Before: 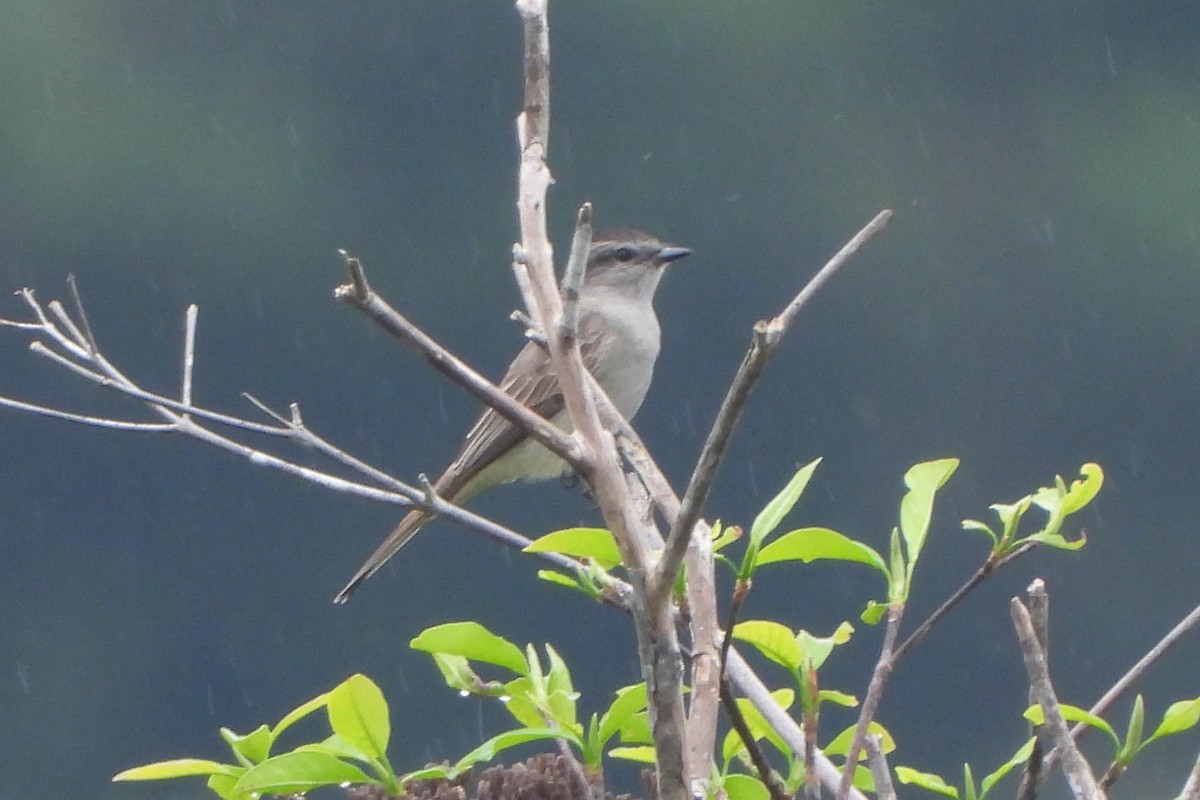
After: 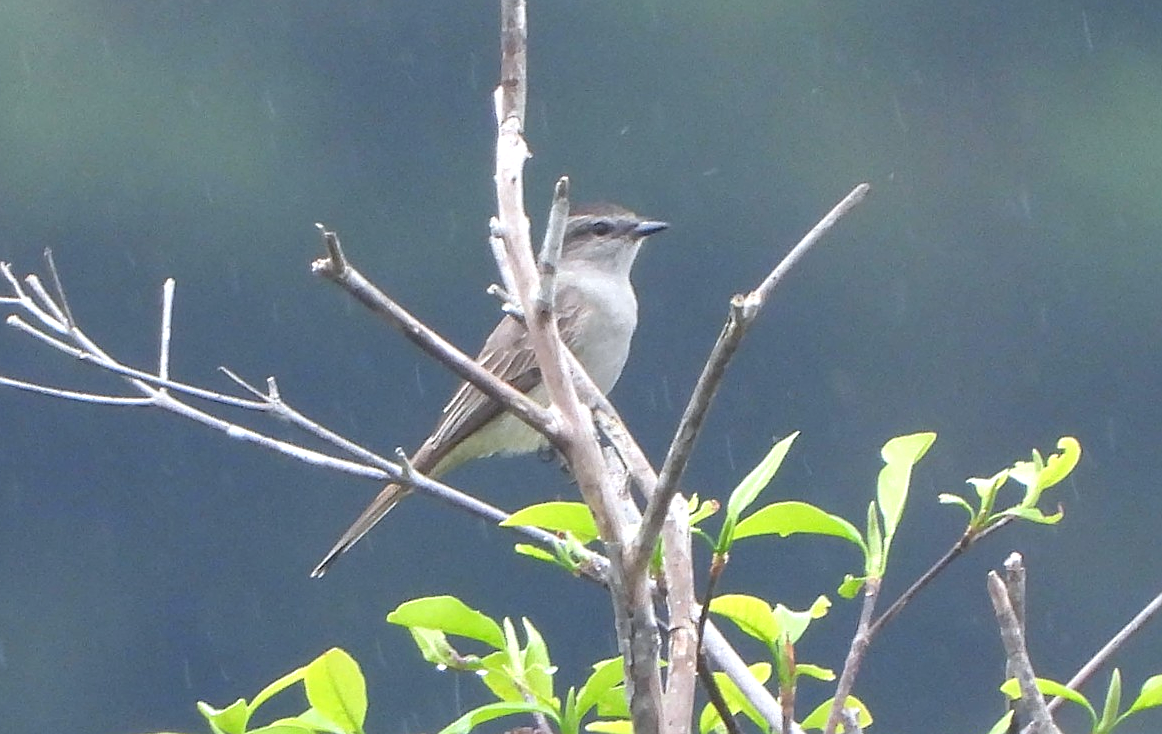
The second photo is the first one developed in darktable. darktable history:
exposure: exposure 0.507 EV, compensate highlight preservation false
crop: left 1.964%, top 3.251%, right 1.122%, bottom 4.933%
white balance: red 0.98, blue 1.034
sharpen: on, module defaults
